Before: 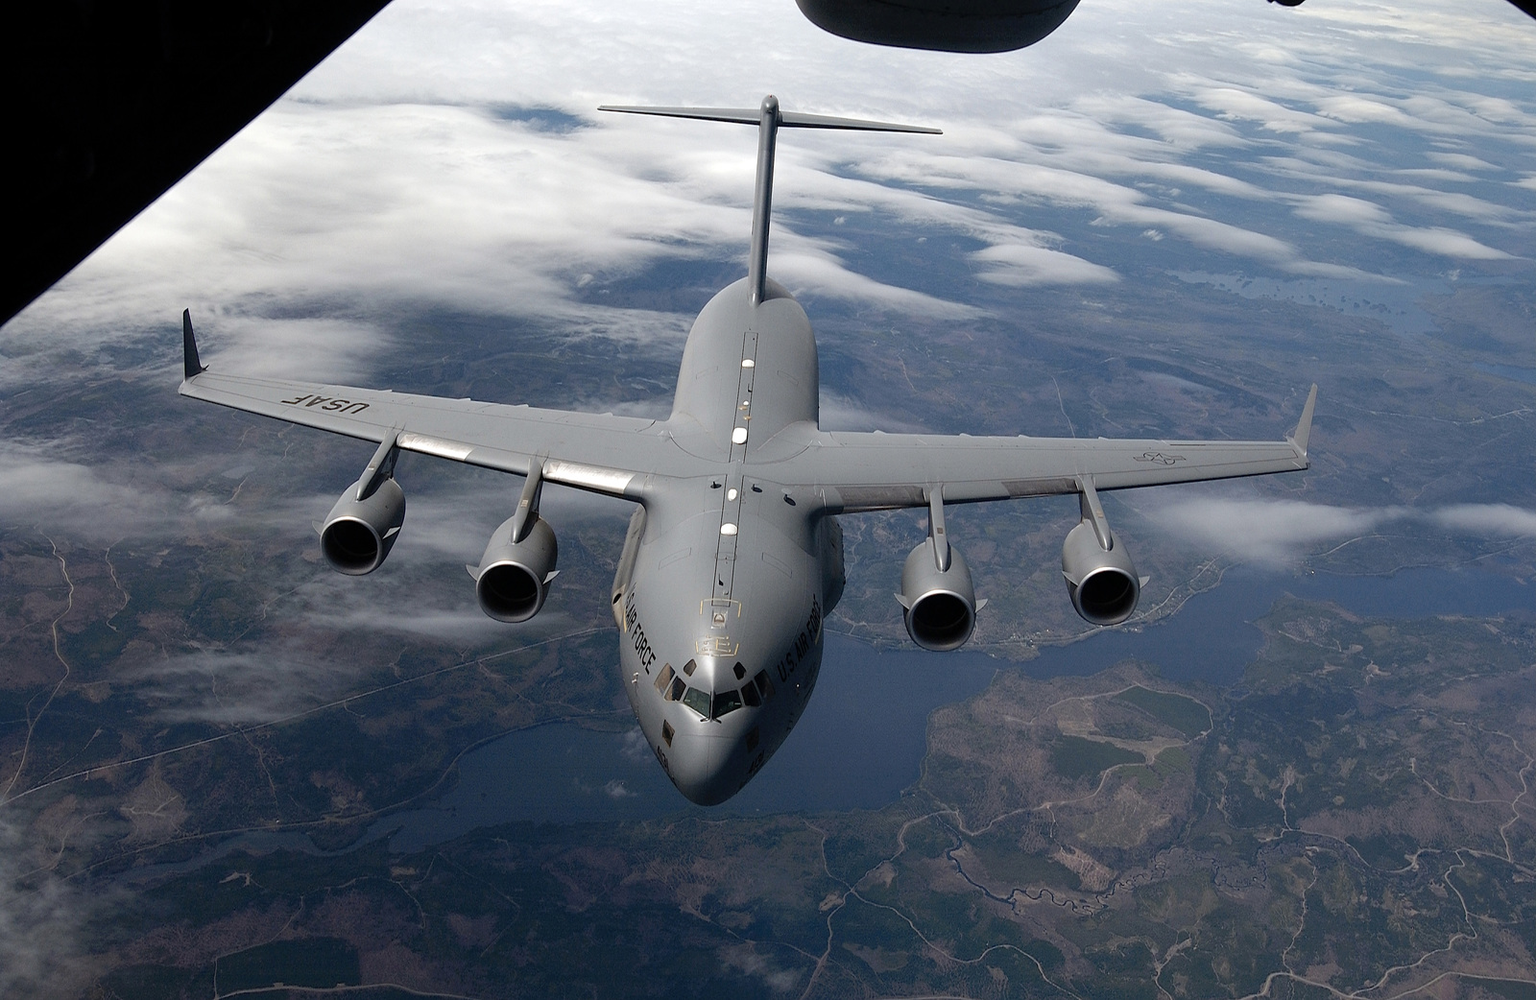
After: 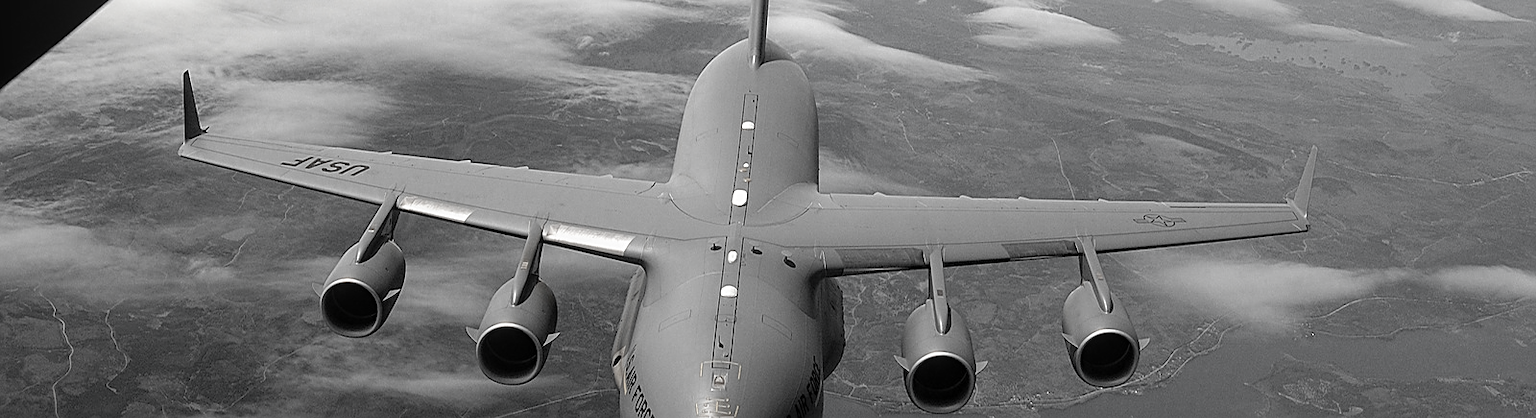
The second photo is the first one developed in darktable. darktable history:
tone curve: curves: ch0 [(0, 0) (0.003, 0.003) (0.011, 0.011) (0.025, 0.025) (0.044, 0.044) (0.069, 0.069) (0.1, 0.099) (0.136, 0.135) (0.177, 0.176) (0.224, 0.223) (0.277, 0.275) (0.335, 0.333) (0.399, 0.396) (0.468, 0.465) (0.543, 0.541) (0.623, 0.622) (0.709, 0.708) (0.801, 0.8) (0.898, 0.897) (1, 1)], preserve colors none
crop and rotate: top 23.84%, bottom 34.294%
sharpen: on, module defaults
local contrast: detail 110%
color zones: curves: ch0 [(0, 0.613) (0.01, 0.613) (0.245, 0.448) (0.498, 0.529) (0.642, 0.665) (0.879, 0.777) (0.99, 0.613)]; ch1 [(0, 0.035) (0.121, 0.189) (0.259, 0.197) (0.415, 0.061) (0.589, 0.022) (0.732, 0.022) (0.857, 0.026) (0.991, 0.053)]
white balance: red 1, blue 1
